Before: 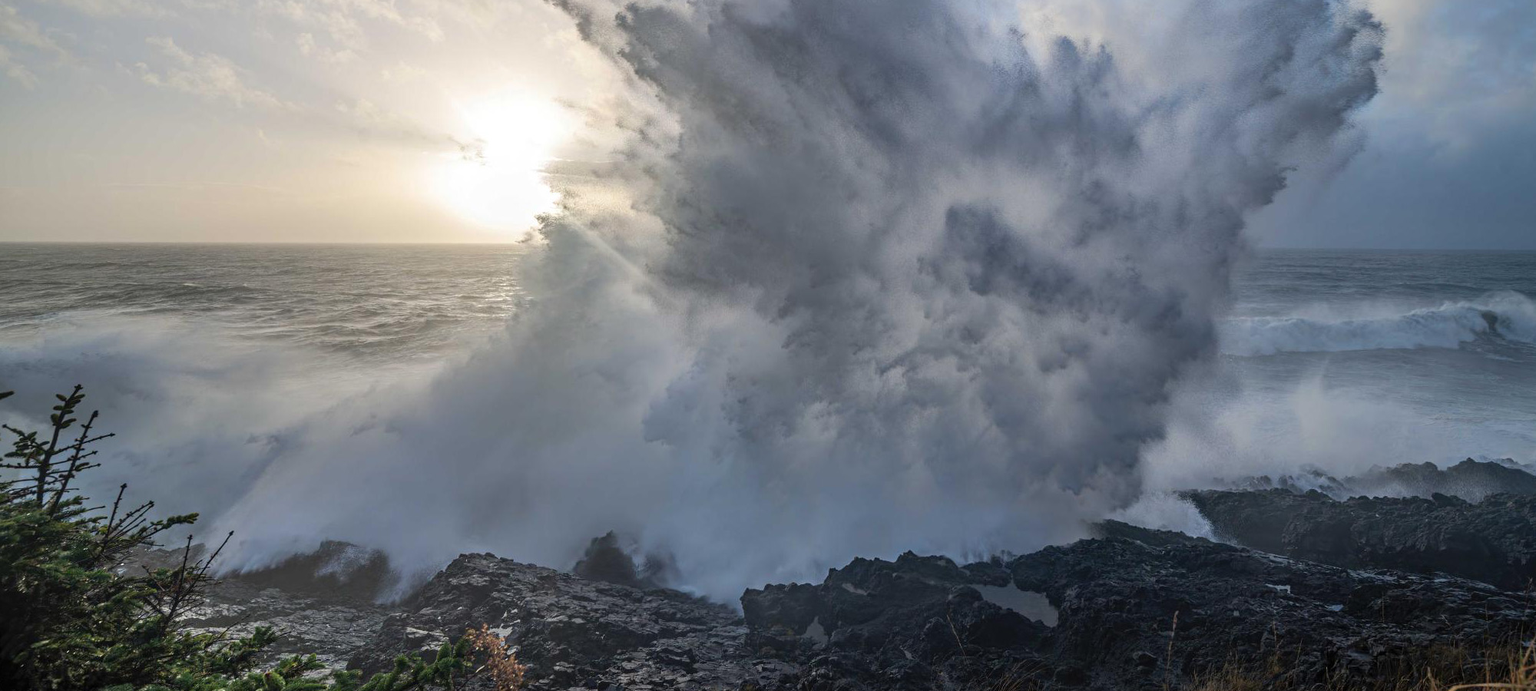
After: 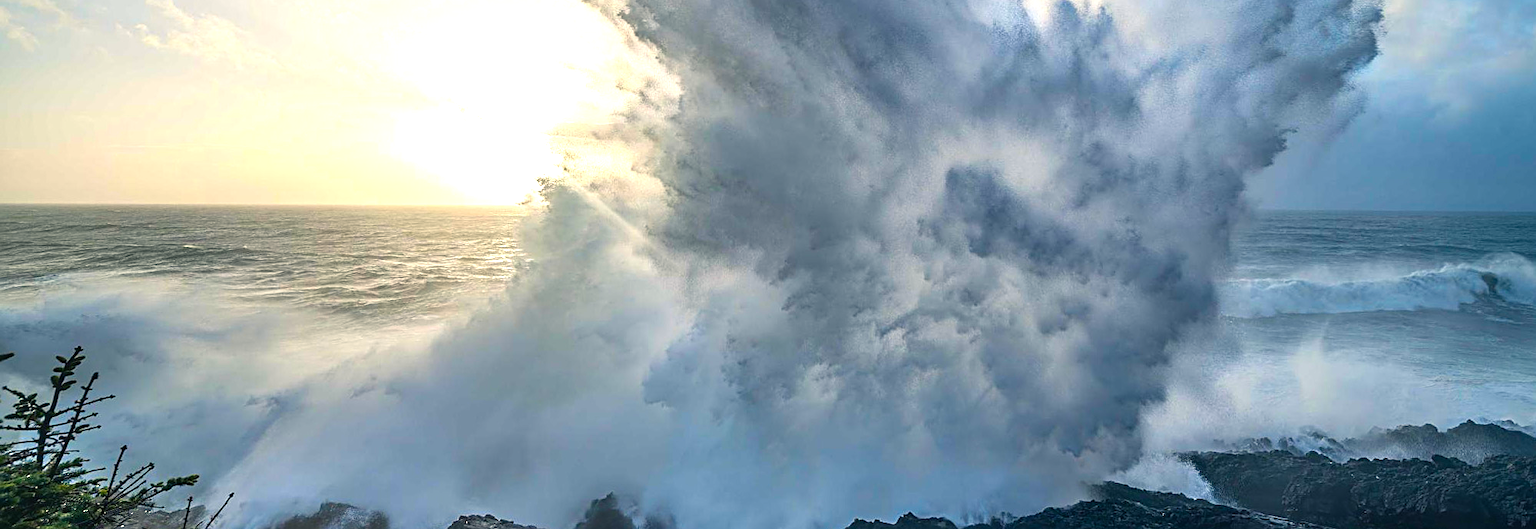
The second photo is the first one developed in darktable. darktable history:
sharpen: on, module defaults
exposure: black level correction 0, exposure 0.697 EV, compensate exposure bias true, compensate highlight preservation false
crop: top 5.652%, bottom 17.77%
color balance rgb: shadows lift › luminance 0.751%, shadows lift › chroma 0.391%, shadows lift › hue 21.58°, power › luminance -7.903%, power › chroma 1.103%, power › hue 216.22°, highlights gain › chroma 3.089%, highlights gain › hue 78.92°, perceptual saturation grading › global saturation 29.548%, global vibrance 30.104%, contrast 10.155%
